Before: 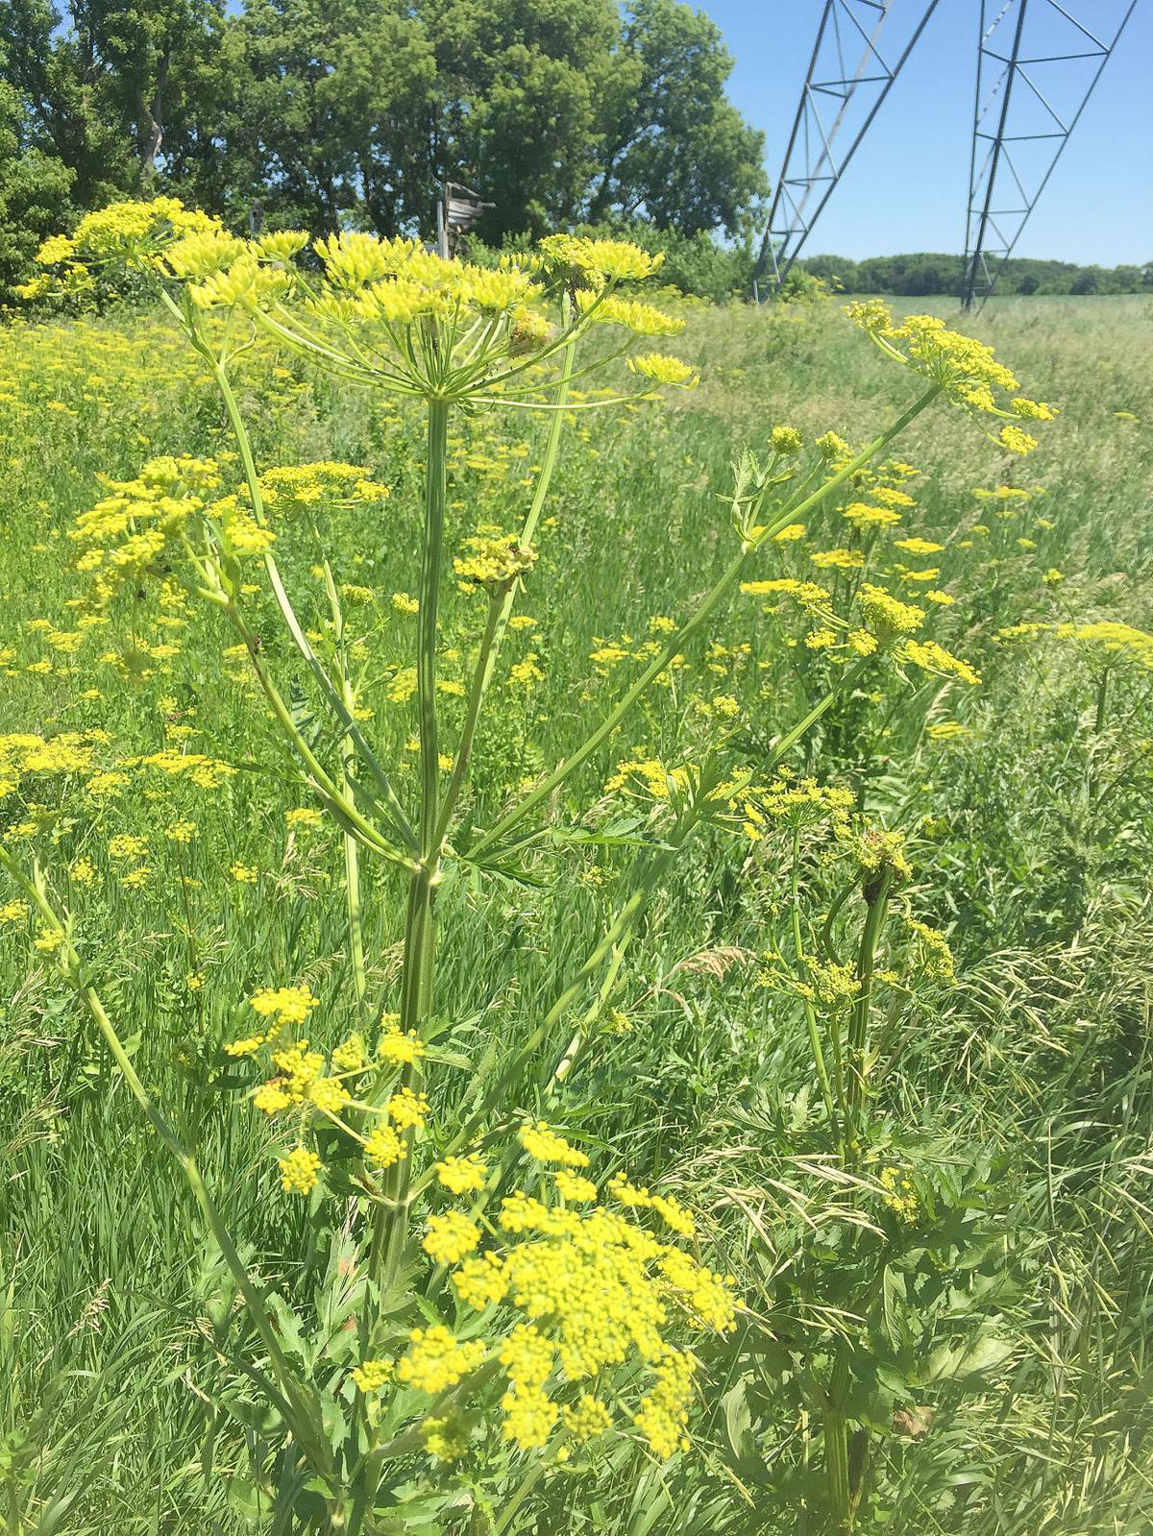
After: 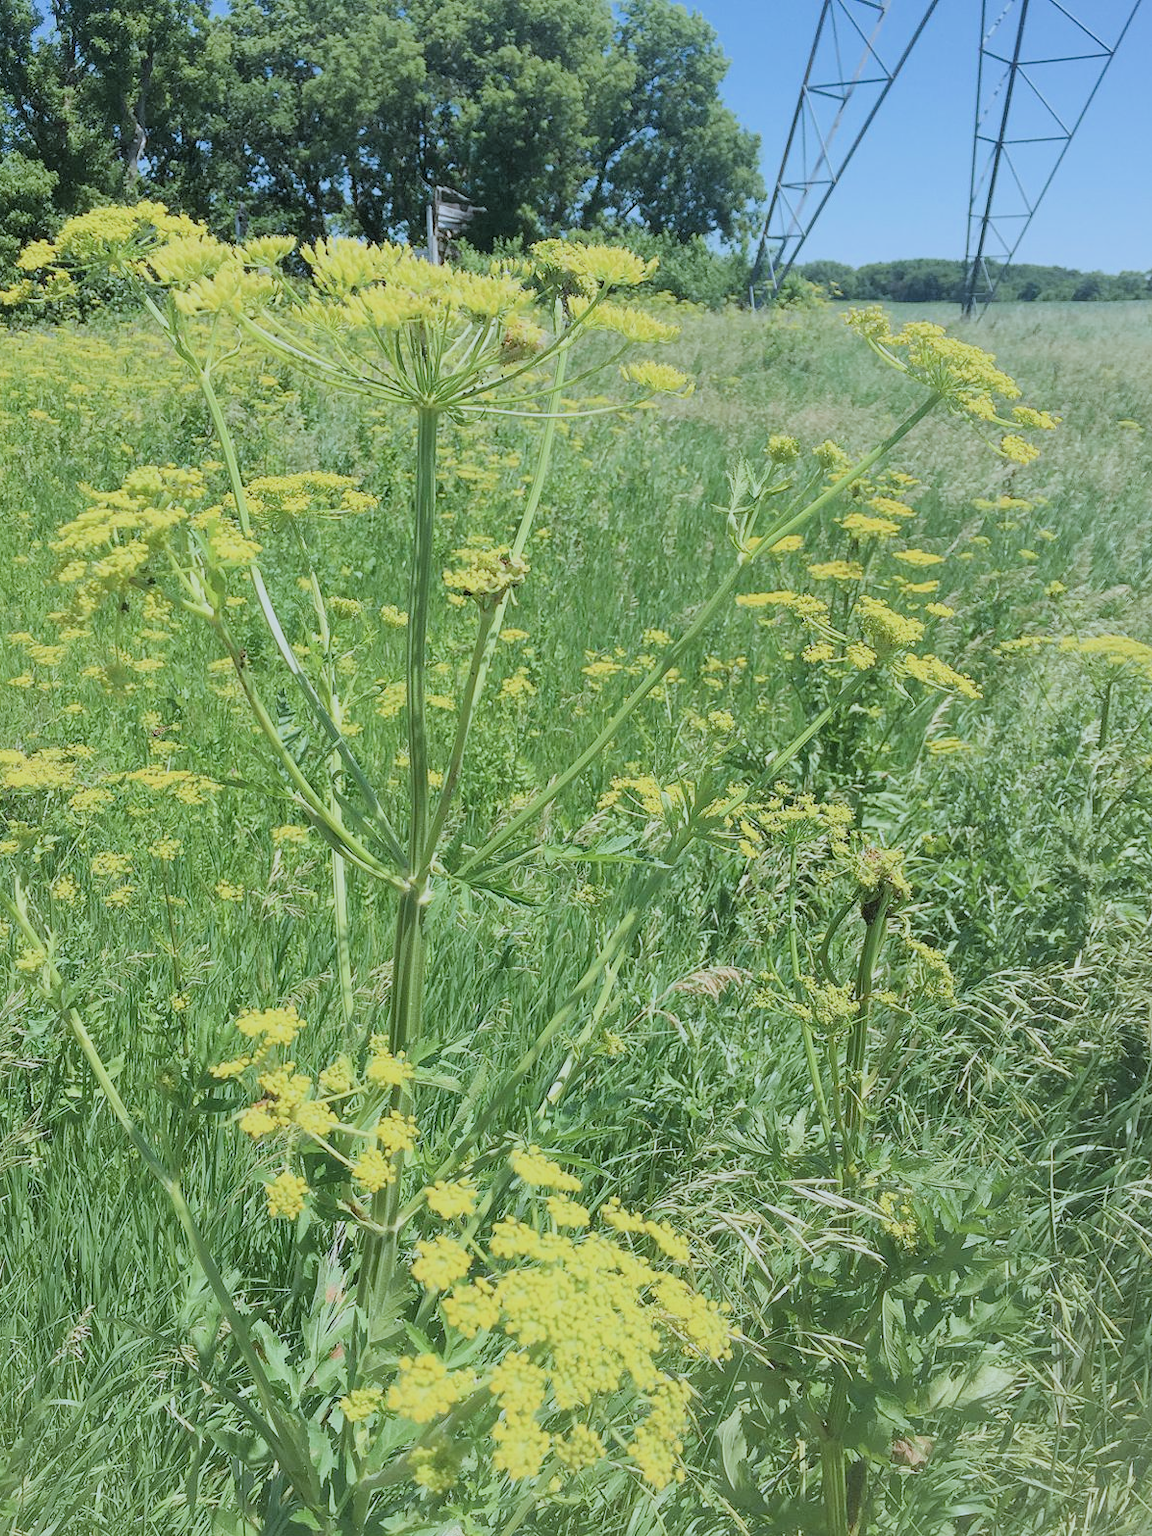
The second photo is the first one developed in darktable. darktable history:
filmic rgb: black relative exposure -7.65 EV, white relative exposure 4.56 EV, hardness 3.61
crop: left 1.743%, right 0.268%, bottom 2.011%
color correction: highlights a* -2.24, highlights b* -18.1
